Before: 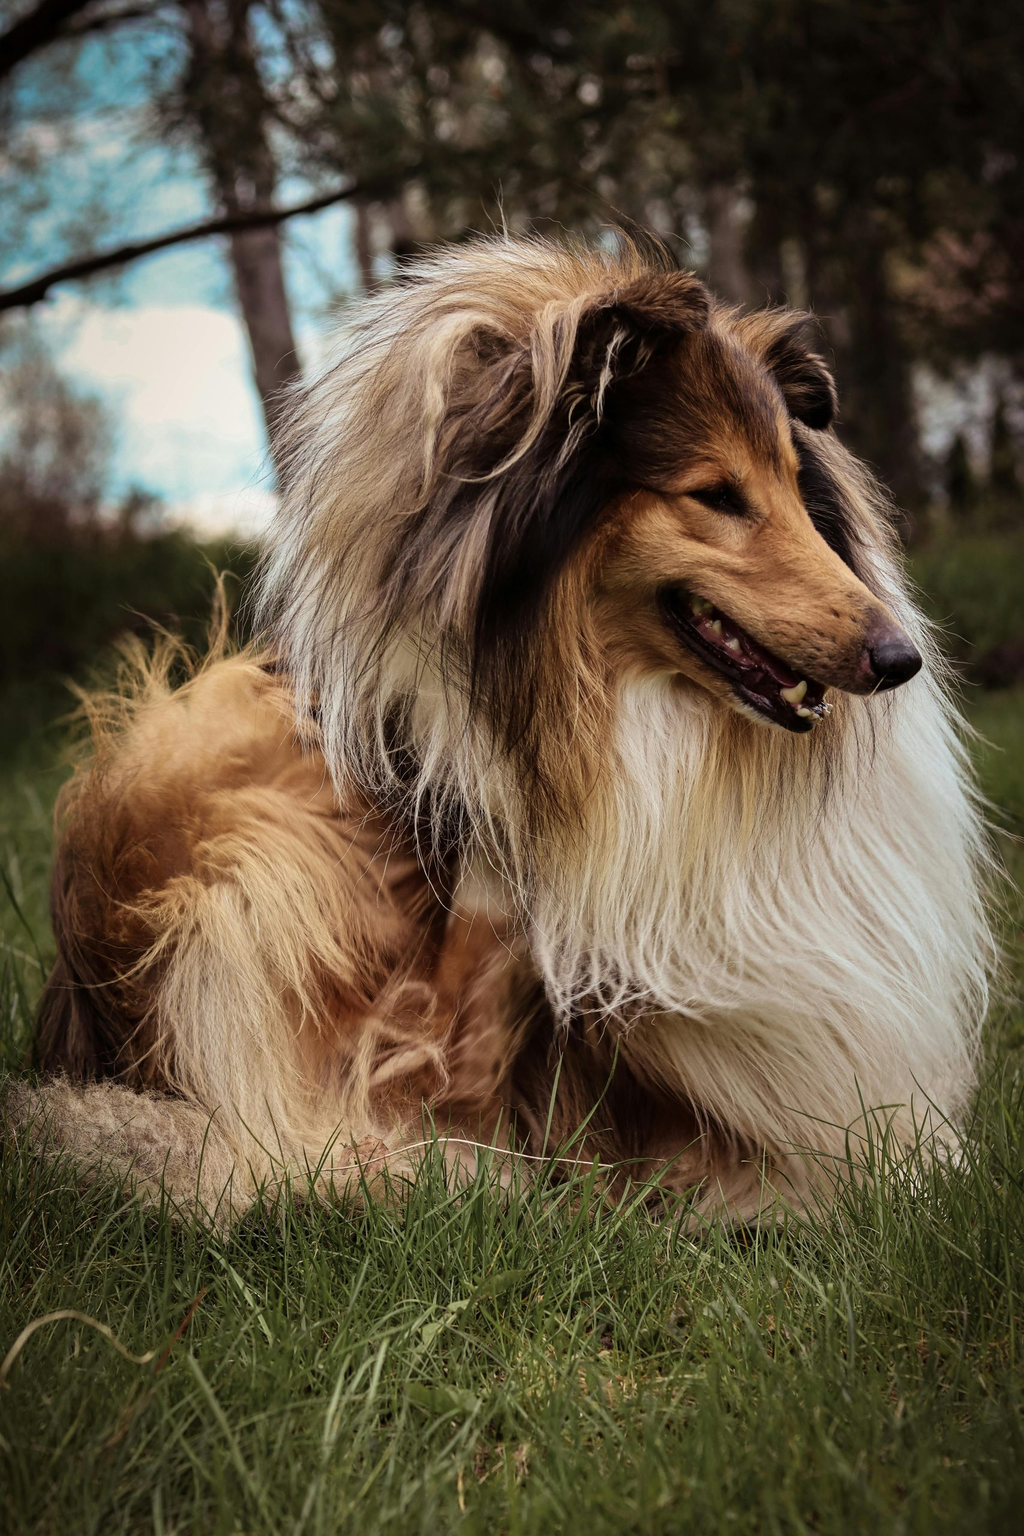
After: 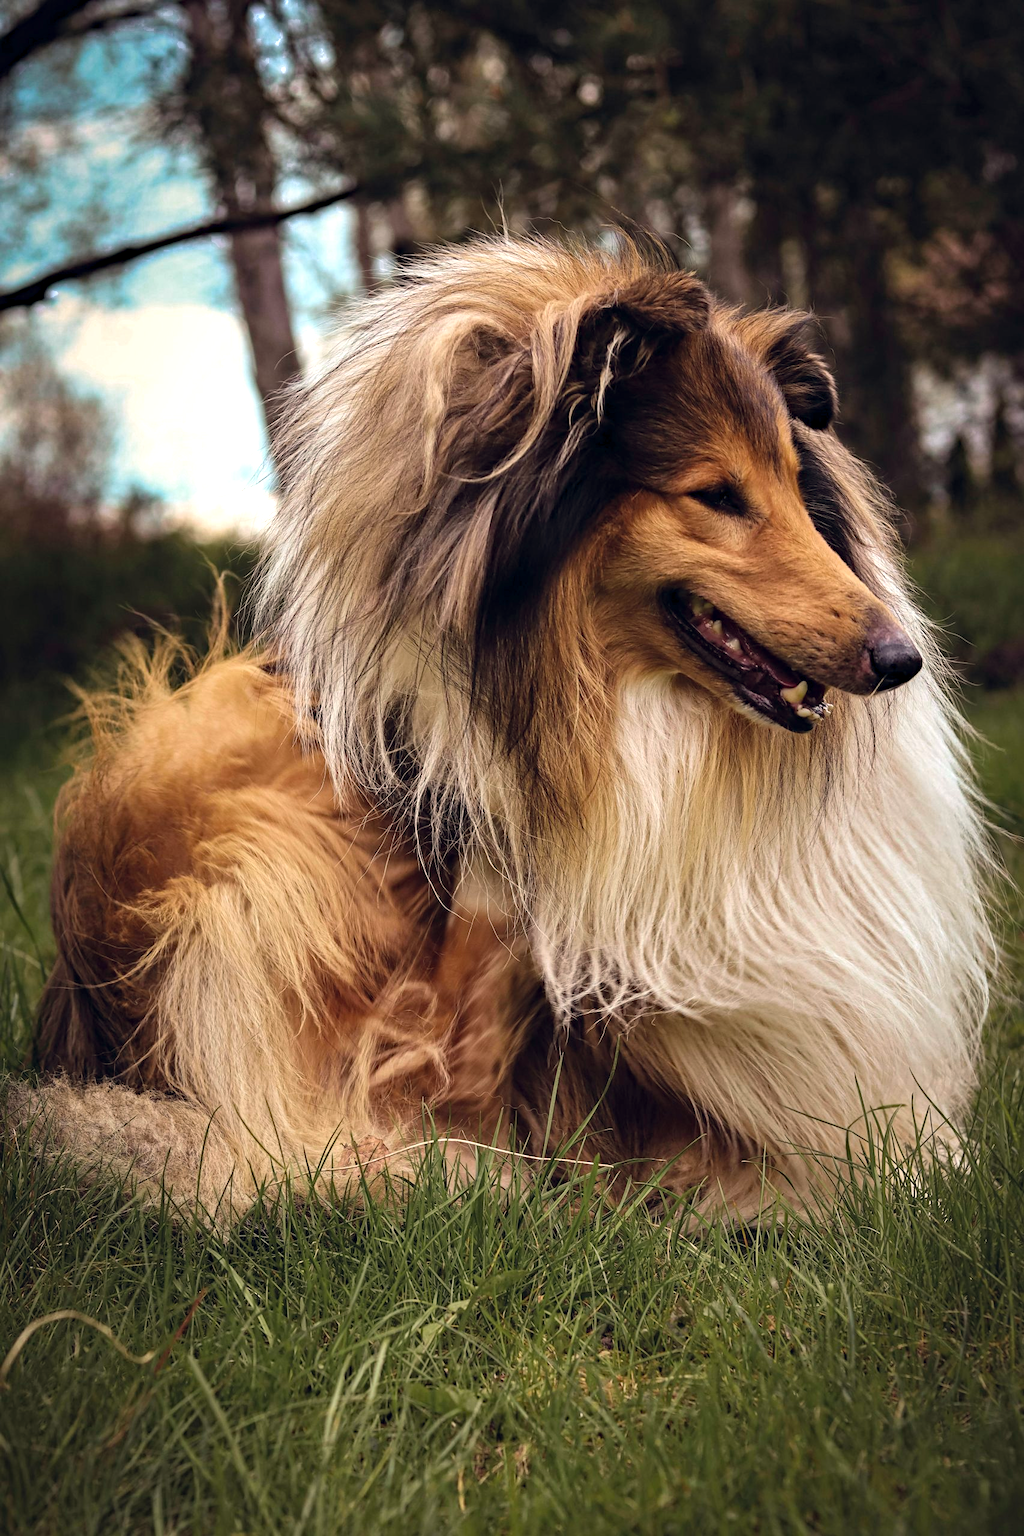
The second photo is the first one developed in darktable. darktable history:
color balance rgb: shadows lift › hue 87.51°, highlights gain › chroma 1.62%, highlights gain › hue 55.1°, global offset › chroma 0.06%, global offset › hue 253.66°, linear chroma grading › global chroma 0.5%
haze removal: compatibility mode true, adaptive false
exposure: exposure 0.6 EV, compensate highlight preservation false
color zones: curves: ch0 [(0.203, 0.433) (0.607, 0.517) (0.697, 0.696) (0.705, 0.897)]
